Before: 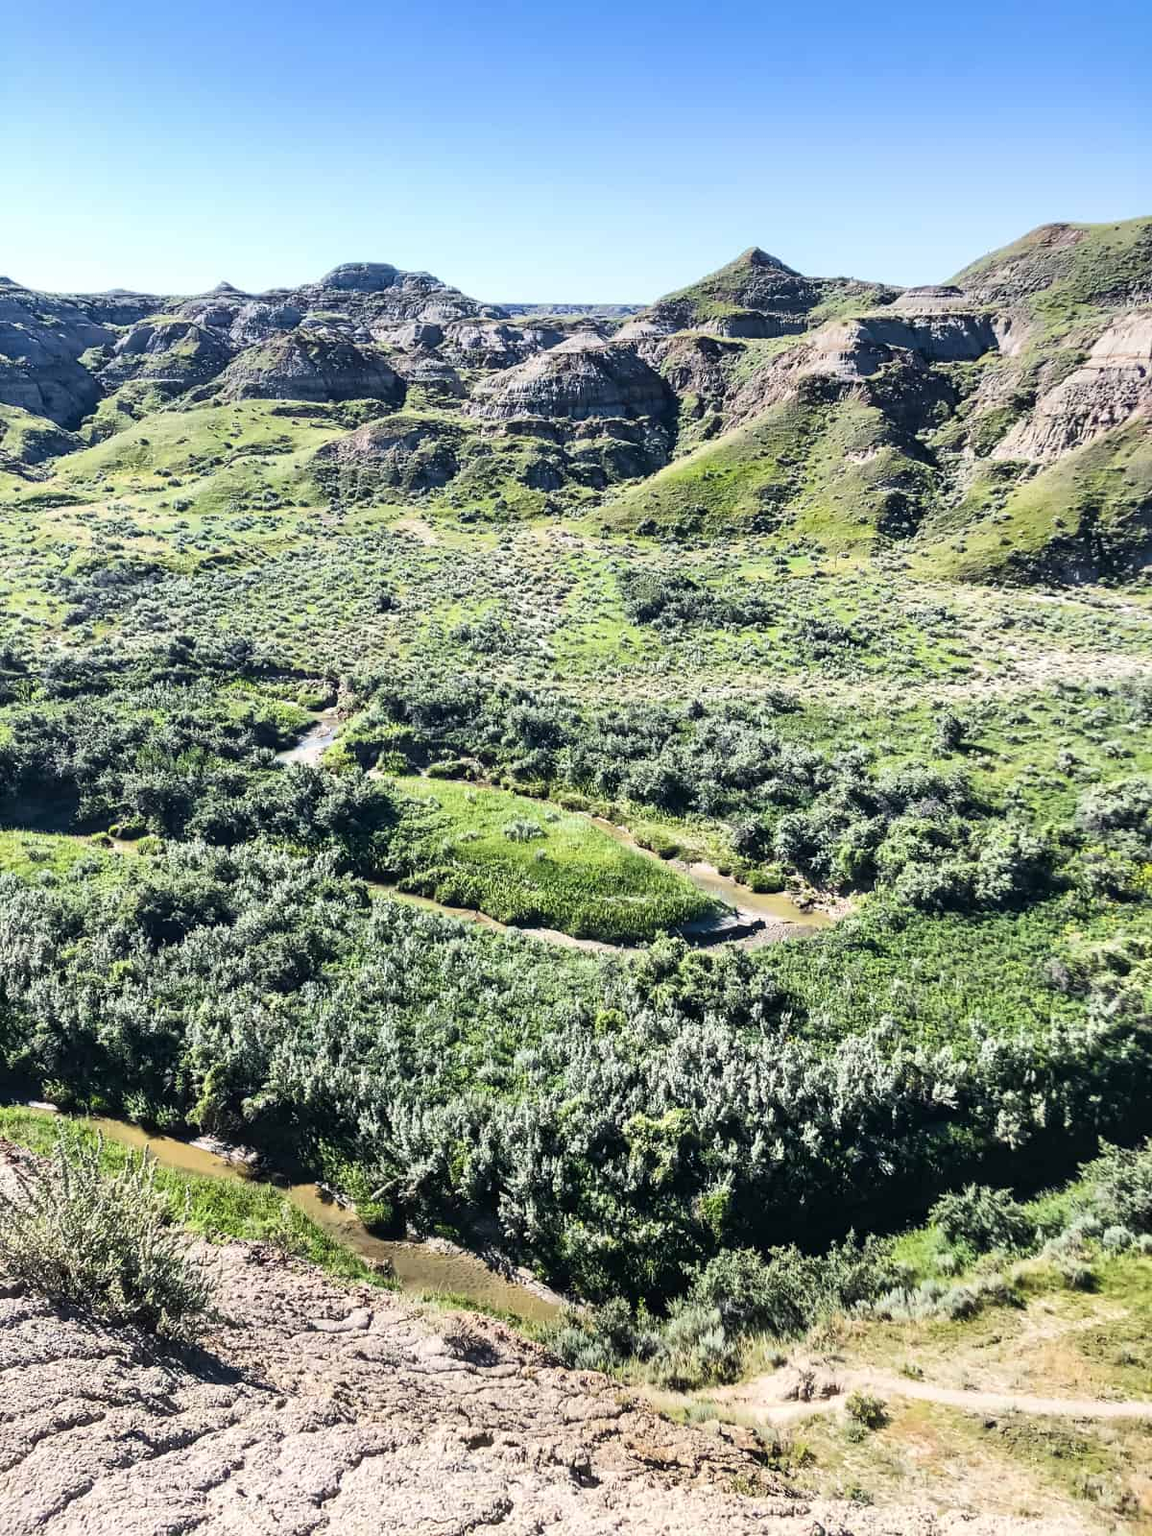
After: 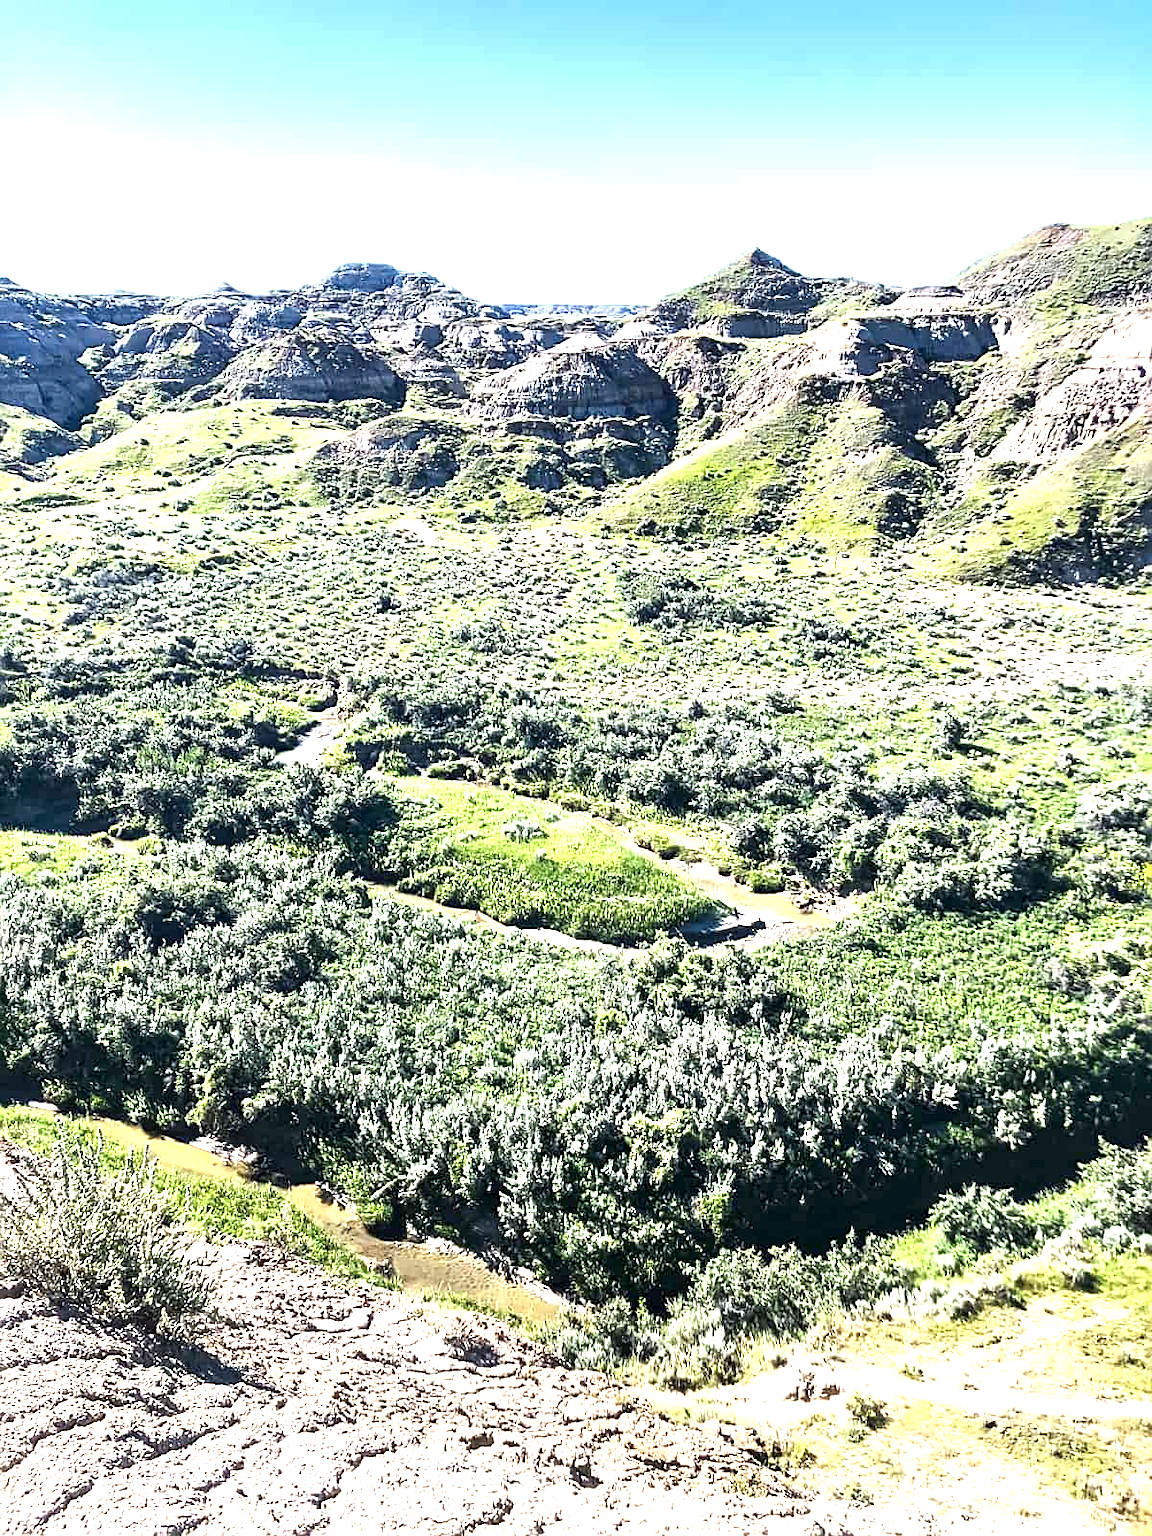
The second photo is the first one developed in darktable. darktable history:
exposure: black level correction 0.001, exposure 1.116 EV, compensate highlight preservation false
sharpen: on, module defaults
